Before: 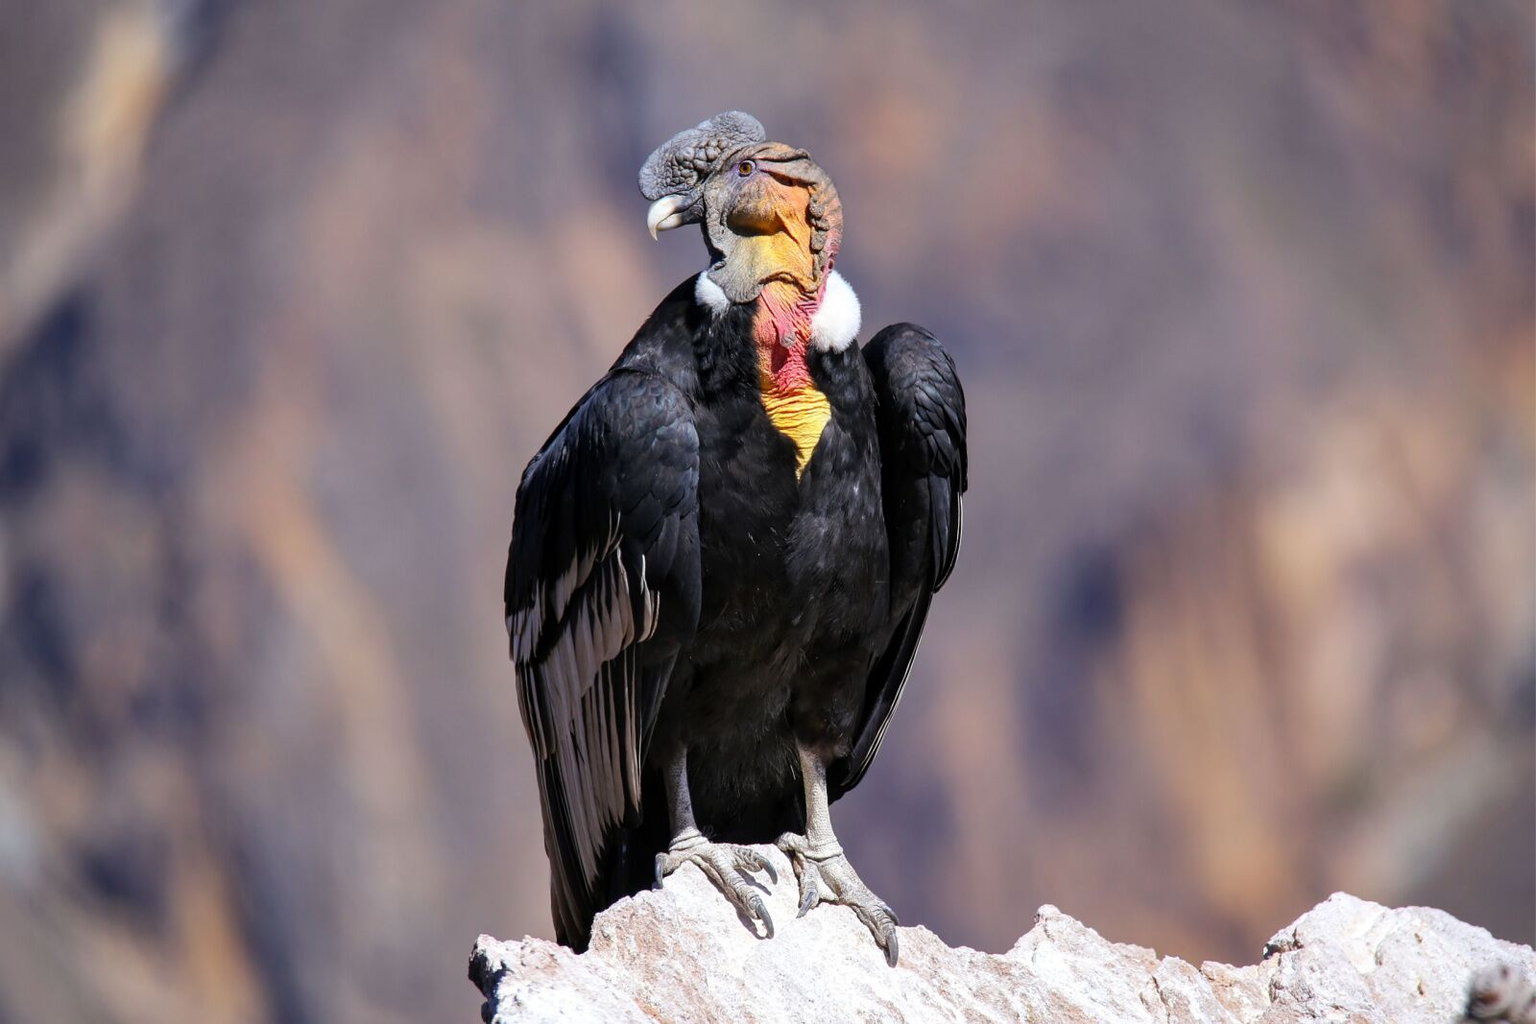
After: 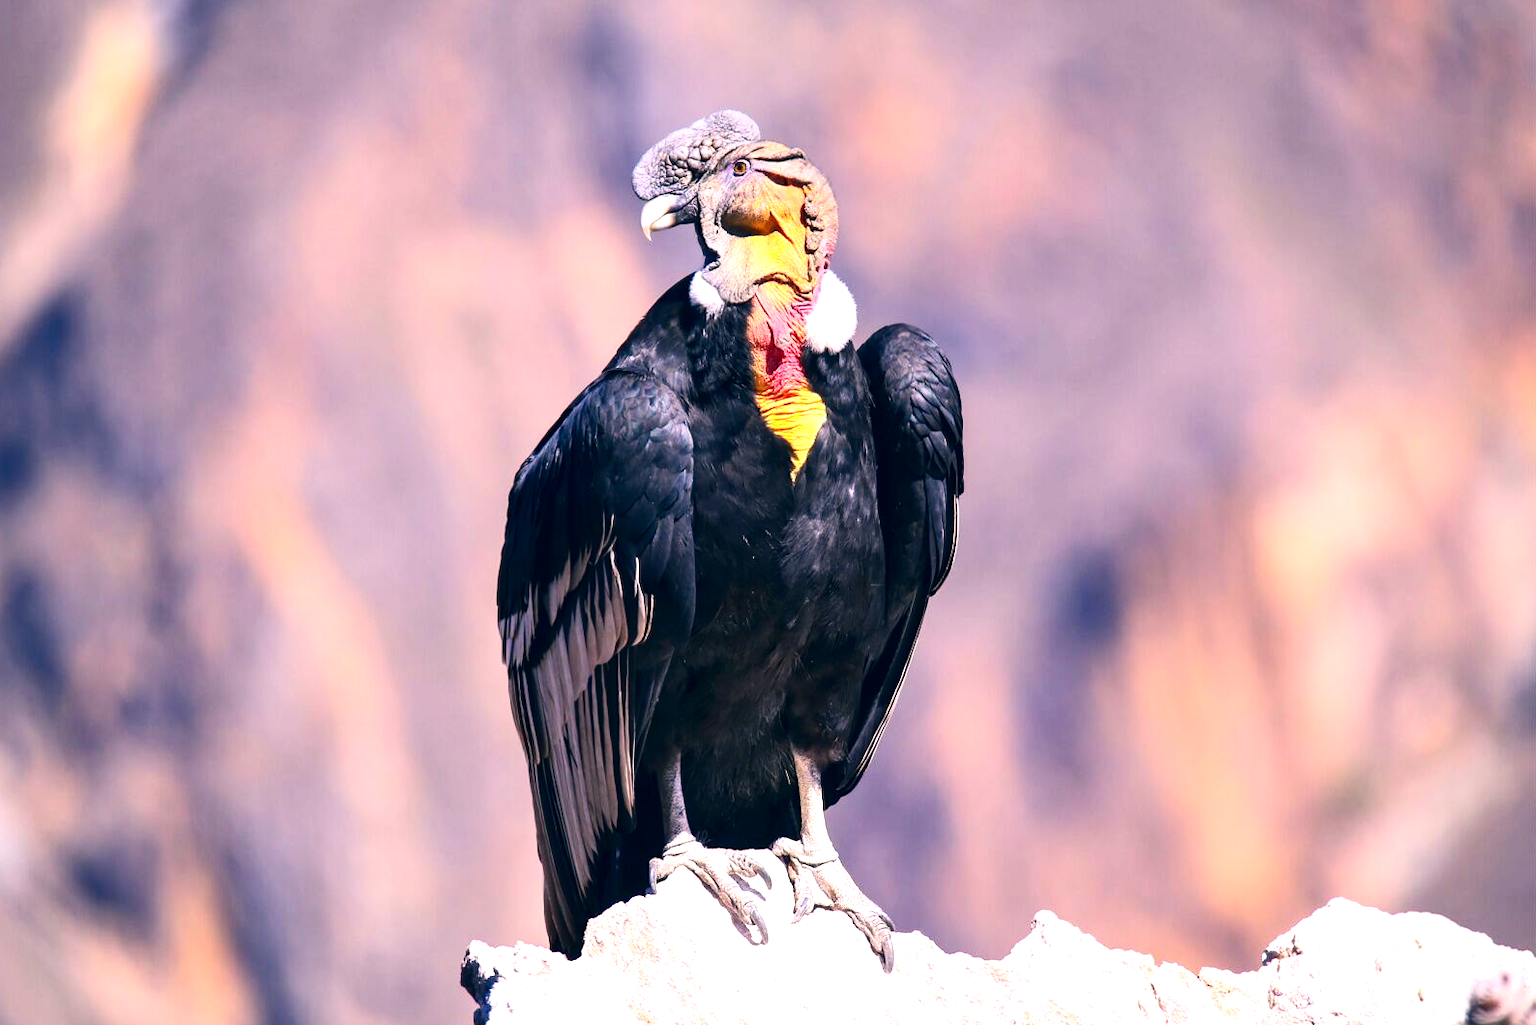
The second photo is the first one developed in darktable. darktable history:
color correction: highlights a* 14.23, highlights b* 5.69, shadows a* -5.09, shadows b* -15.39, saturation 0.86
exposure: black level correction 0, exposure 1.001 EV, compensate highlight preservation false
crop and rotate: left 0.772%, top 0.223%, bottom 0.399%
contrast brightness saturation: contrast 0.184, saturation 0.306
